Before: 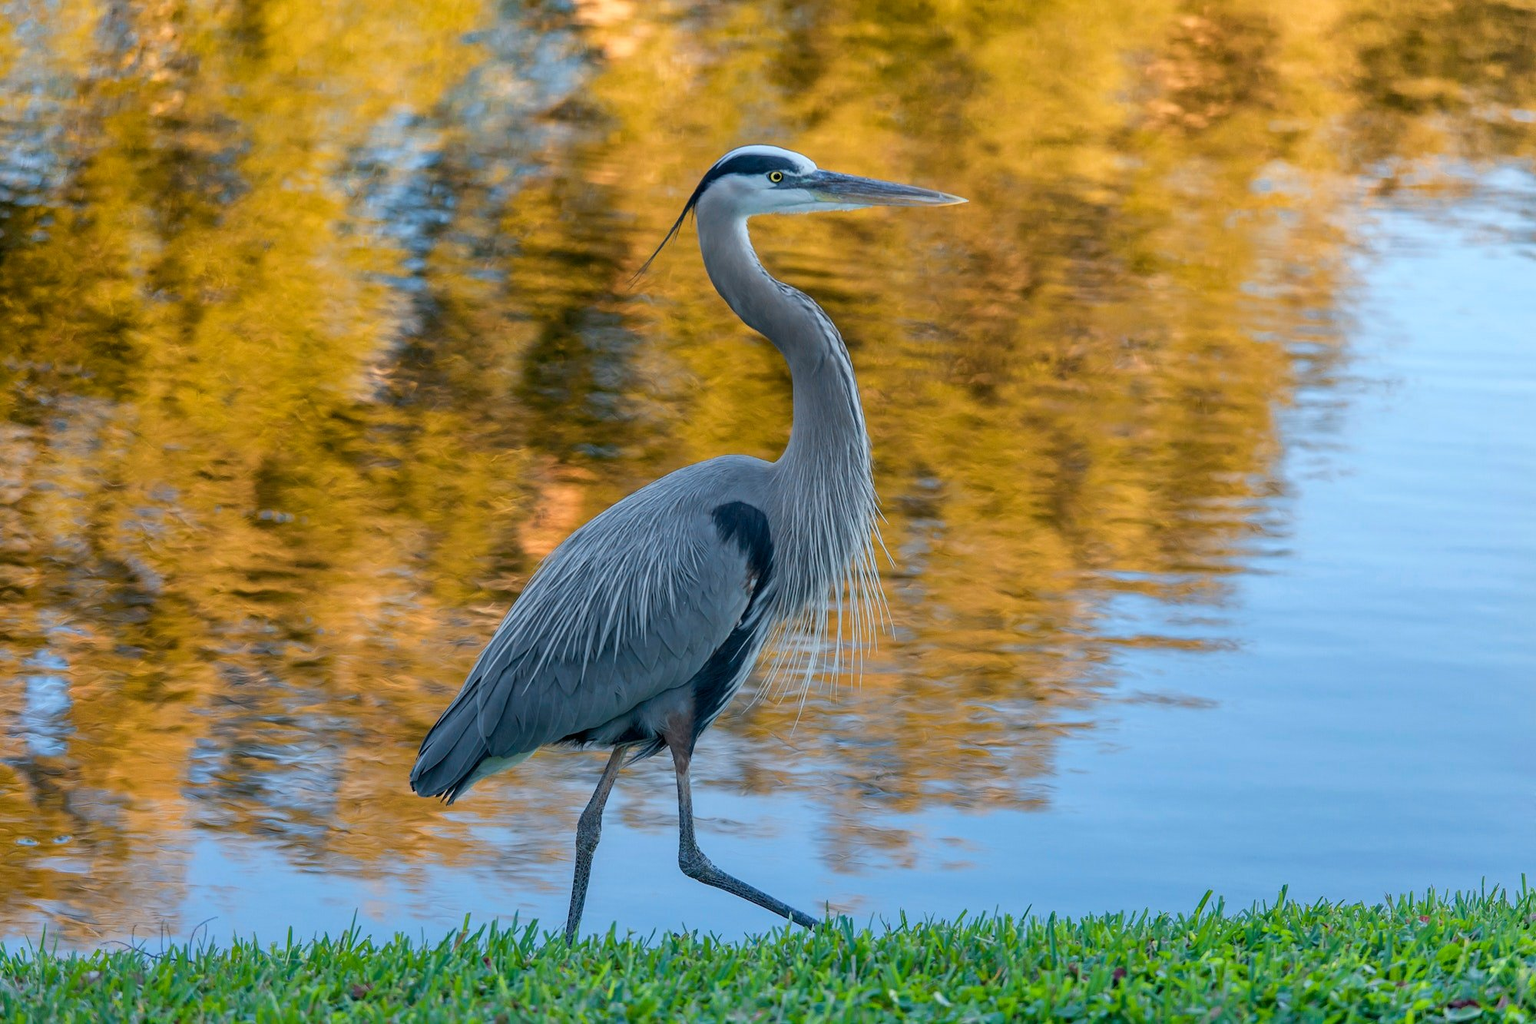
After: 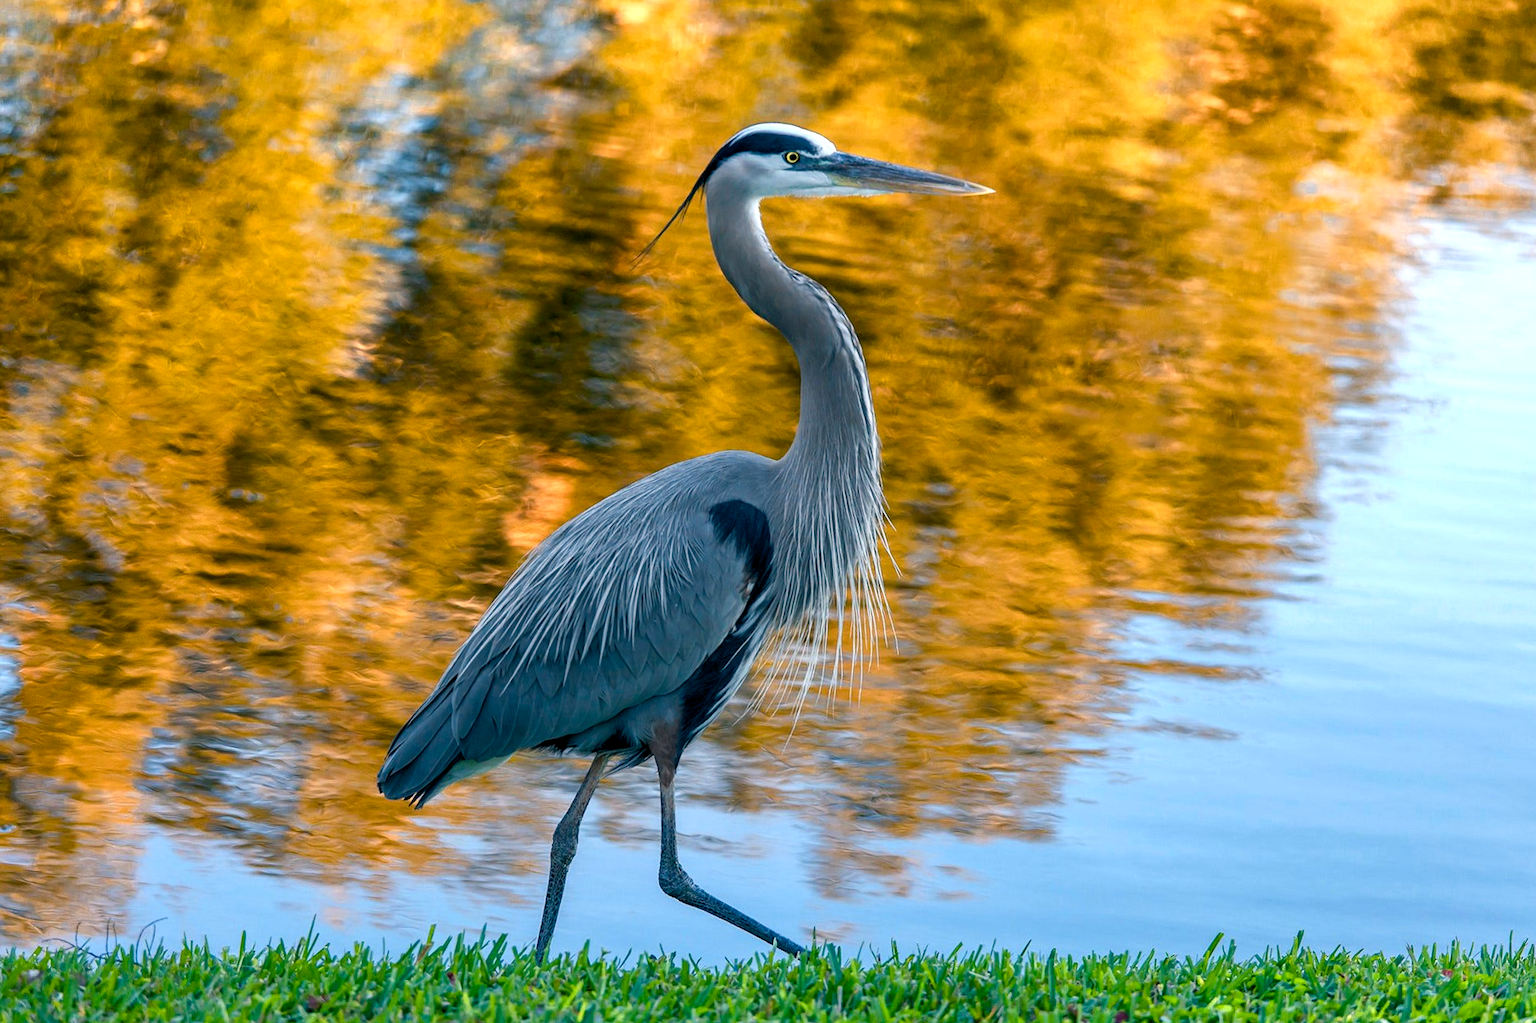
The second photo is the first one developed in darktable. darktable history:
color balance rgb: shadows lift › chroma 2%, shadows lift › hue 185.64°, power › luminance 1.48%, highlights gain › chroma 3%, highlights gain › hue 54.51°, global offset › luminance -0.4%, perceptual saturation grading › highlights -18.47%, perceptual saturation grading › mid-tones 6.62%, perceptual saturation grading › shadows 28.22%, perceptual brilliance grading › highlights 15.68%, perceptual brilliance grading › shadows -14.29%, global vibrance 25.96%, contrast 6.45%
crop and rotate: angle -2.38°
